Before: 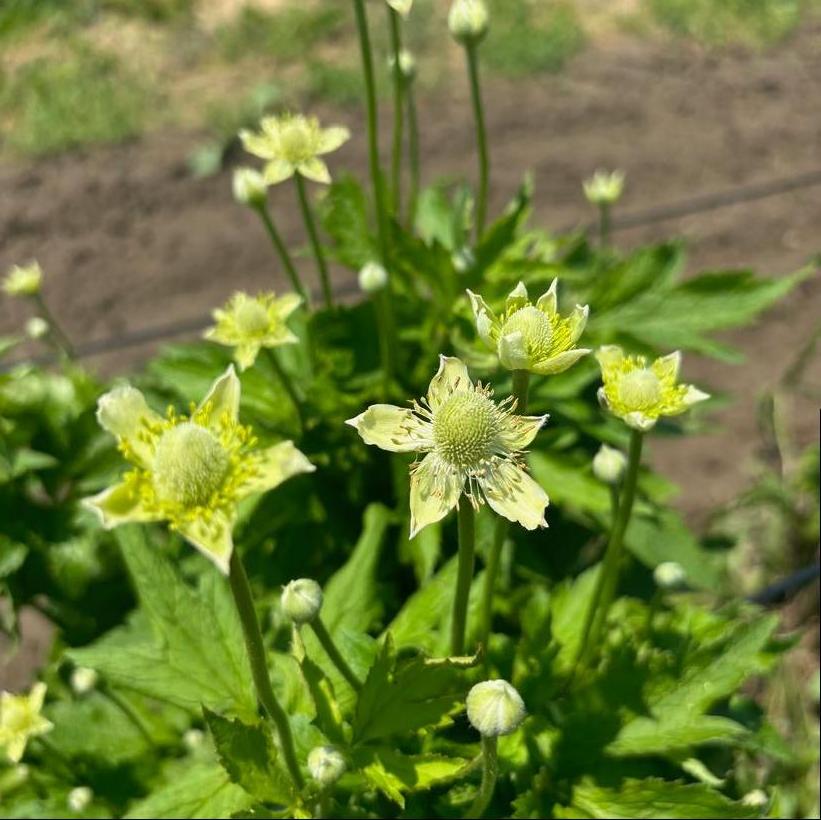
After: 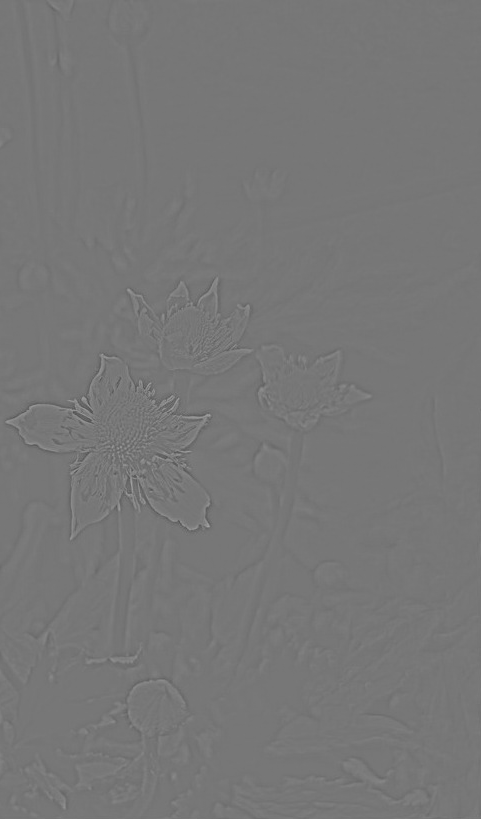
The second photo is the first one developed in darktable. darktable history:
crop: left 41.402%
exposure: exposure -0.151 EV, compensate highlight preservation false
highpass: sharpness 5.84%, contrast boost 8.44%
